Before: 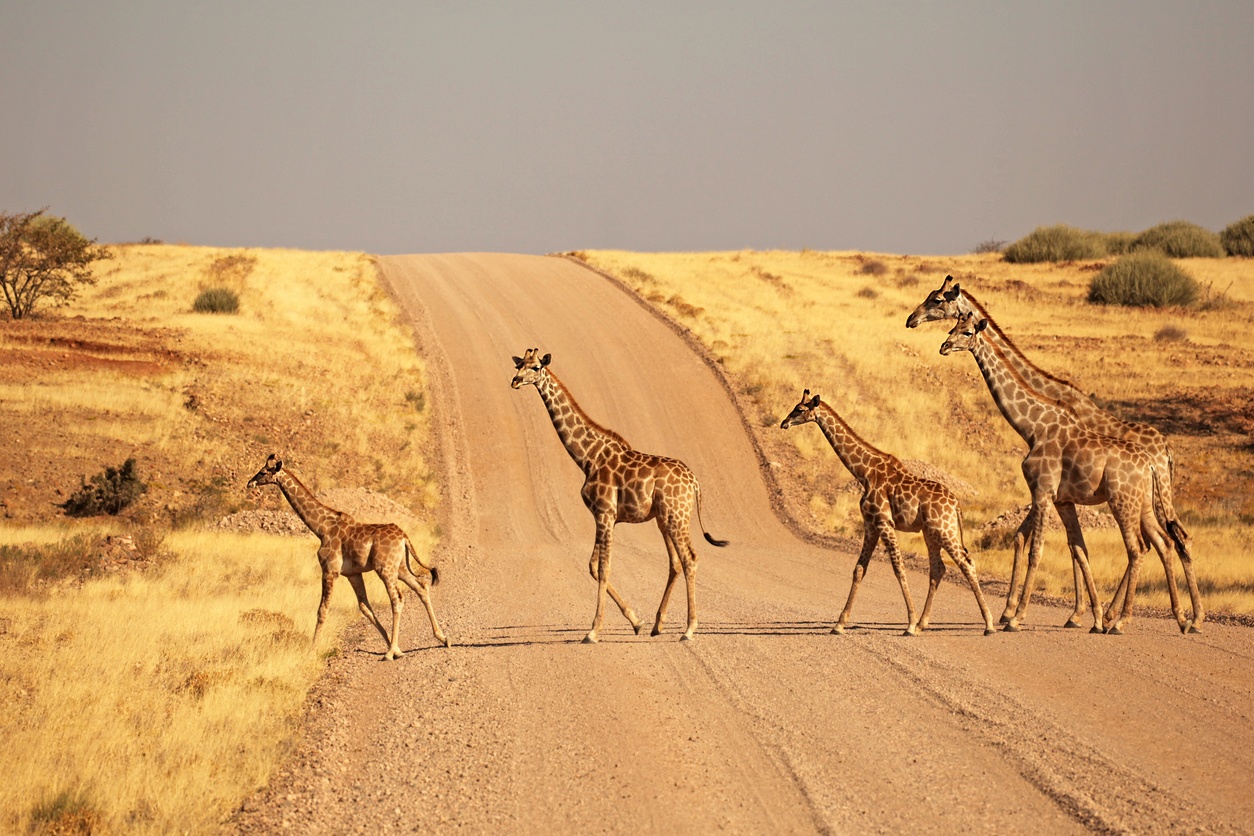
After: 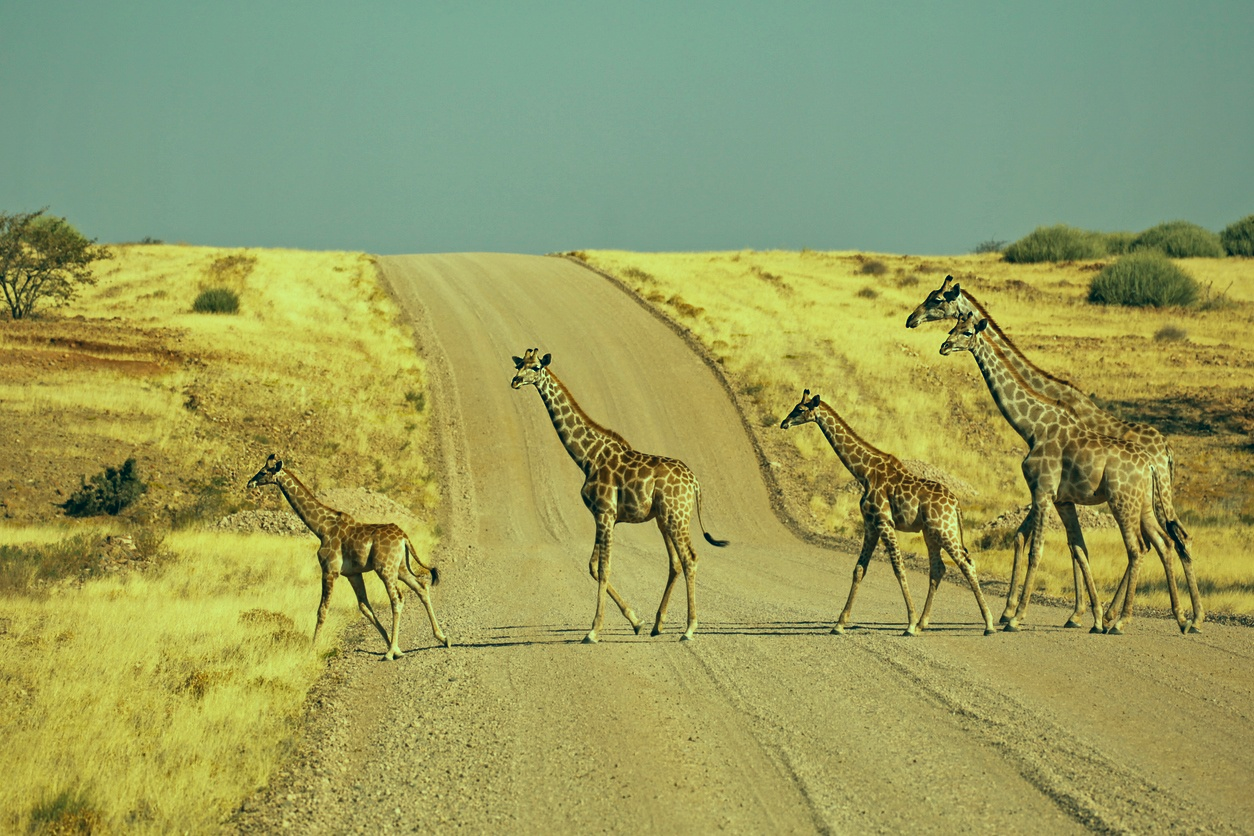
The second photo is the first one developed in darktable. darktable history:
shadows and highlights: soften with gaussian
white balance: red 0.983, blue 1.036
color correction: highlights a* -20.08, highlights b* 9.8, shadows a* -20.4, shadows b* -10.76
